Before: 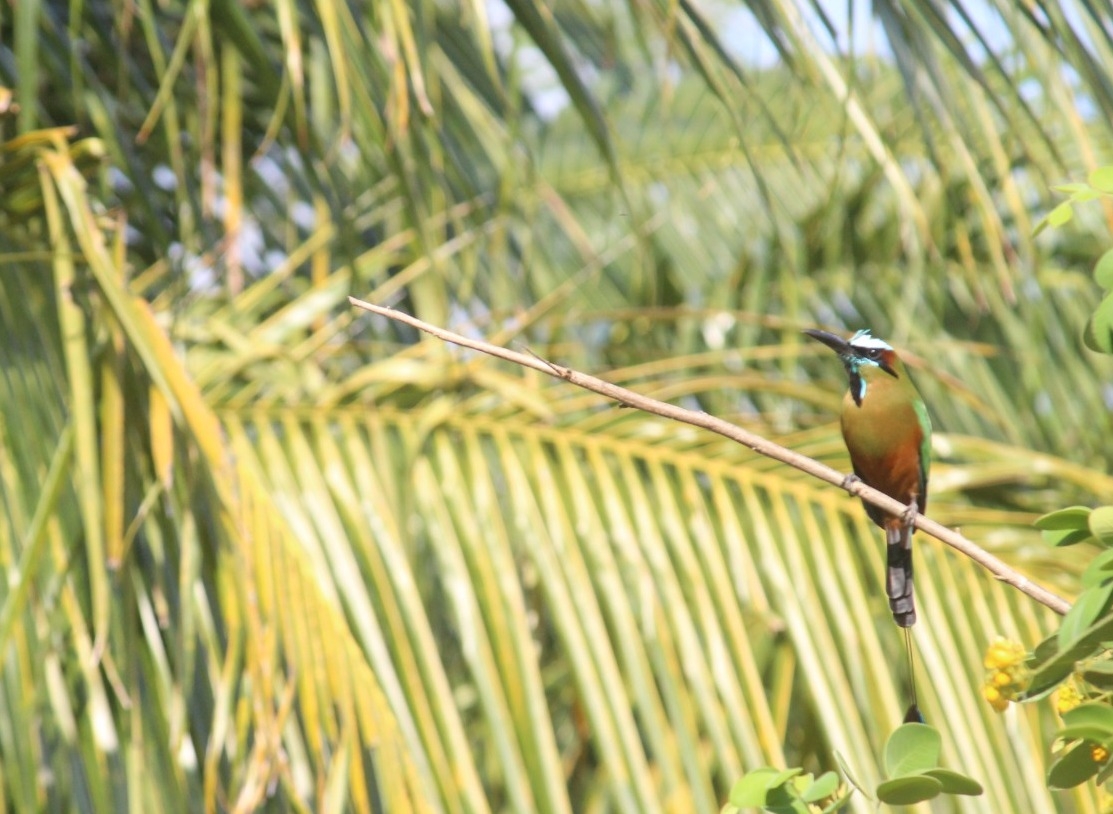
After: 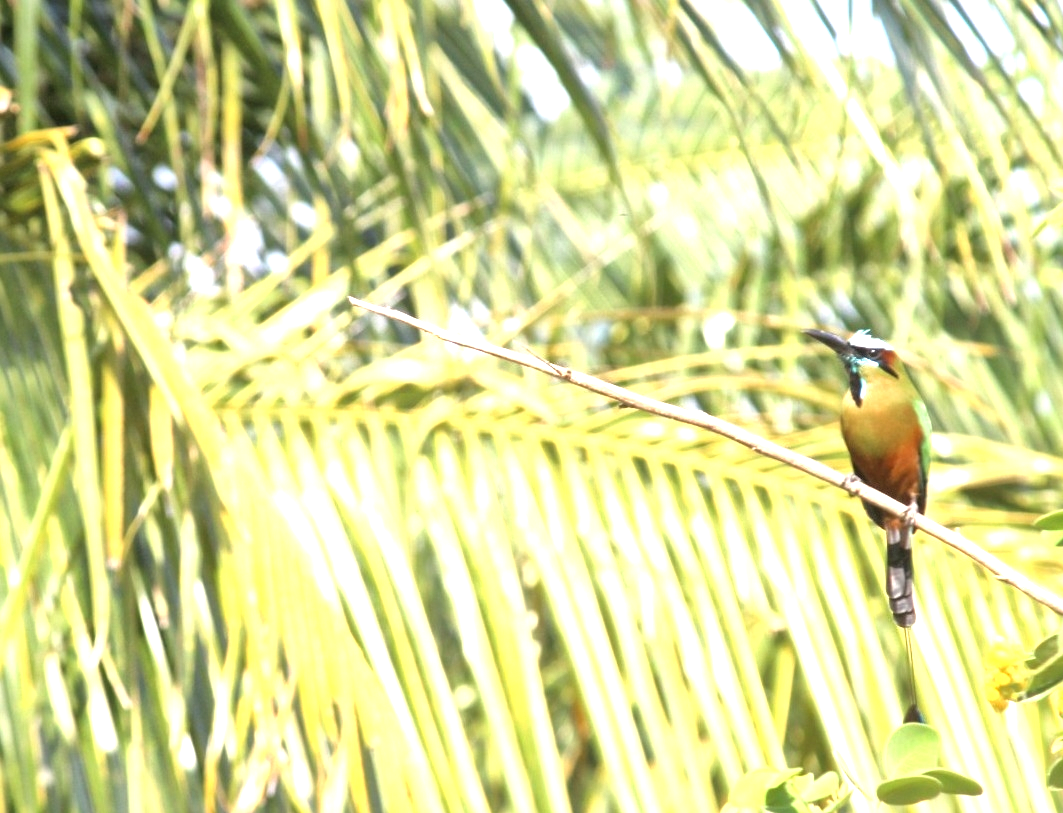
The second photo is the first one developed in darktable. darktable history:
crop: right 4.456%, bottom 0.021%
tone equalizer: -8 EV -1.05 EV, -7 EV -1.01 EV, -6 EV -0.836 EV, -5 EV -0.547 EV, -3 EV 0.566 EV, -2 EV 0.871 EV, -1 EV 0.996 EV, +0 EV 1.07 EV
local contrast: mode bilateral grid, contrast 20, coarseness 50, detail 149%, midtone range 0.2
